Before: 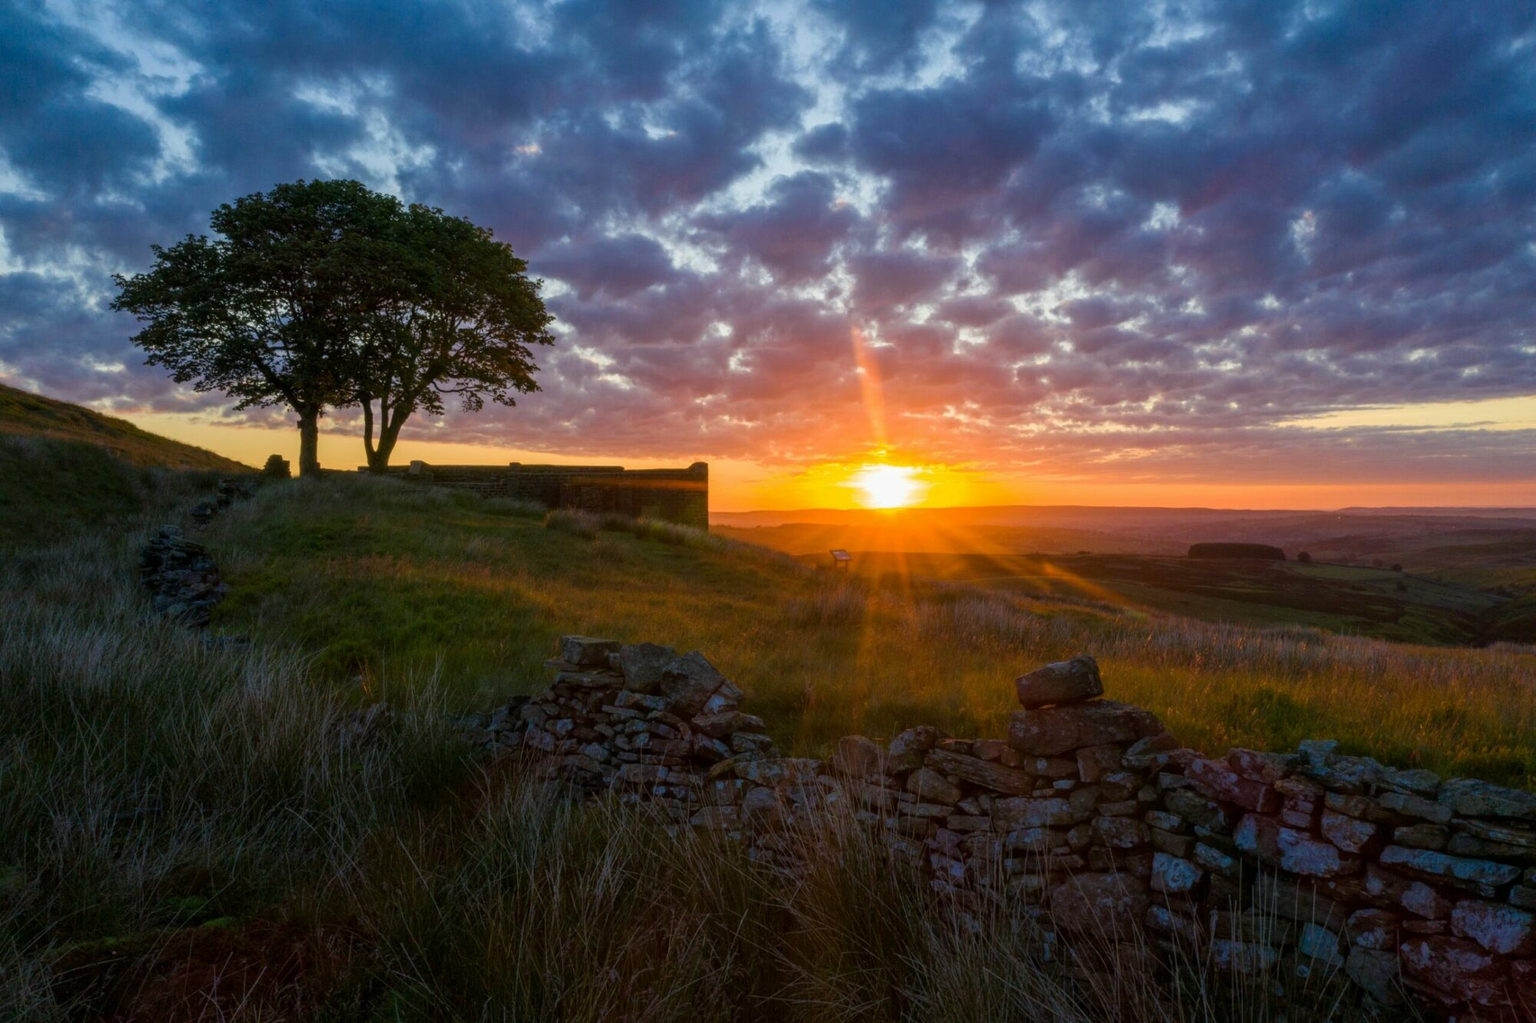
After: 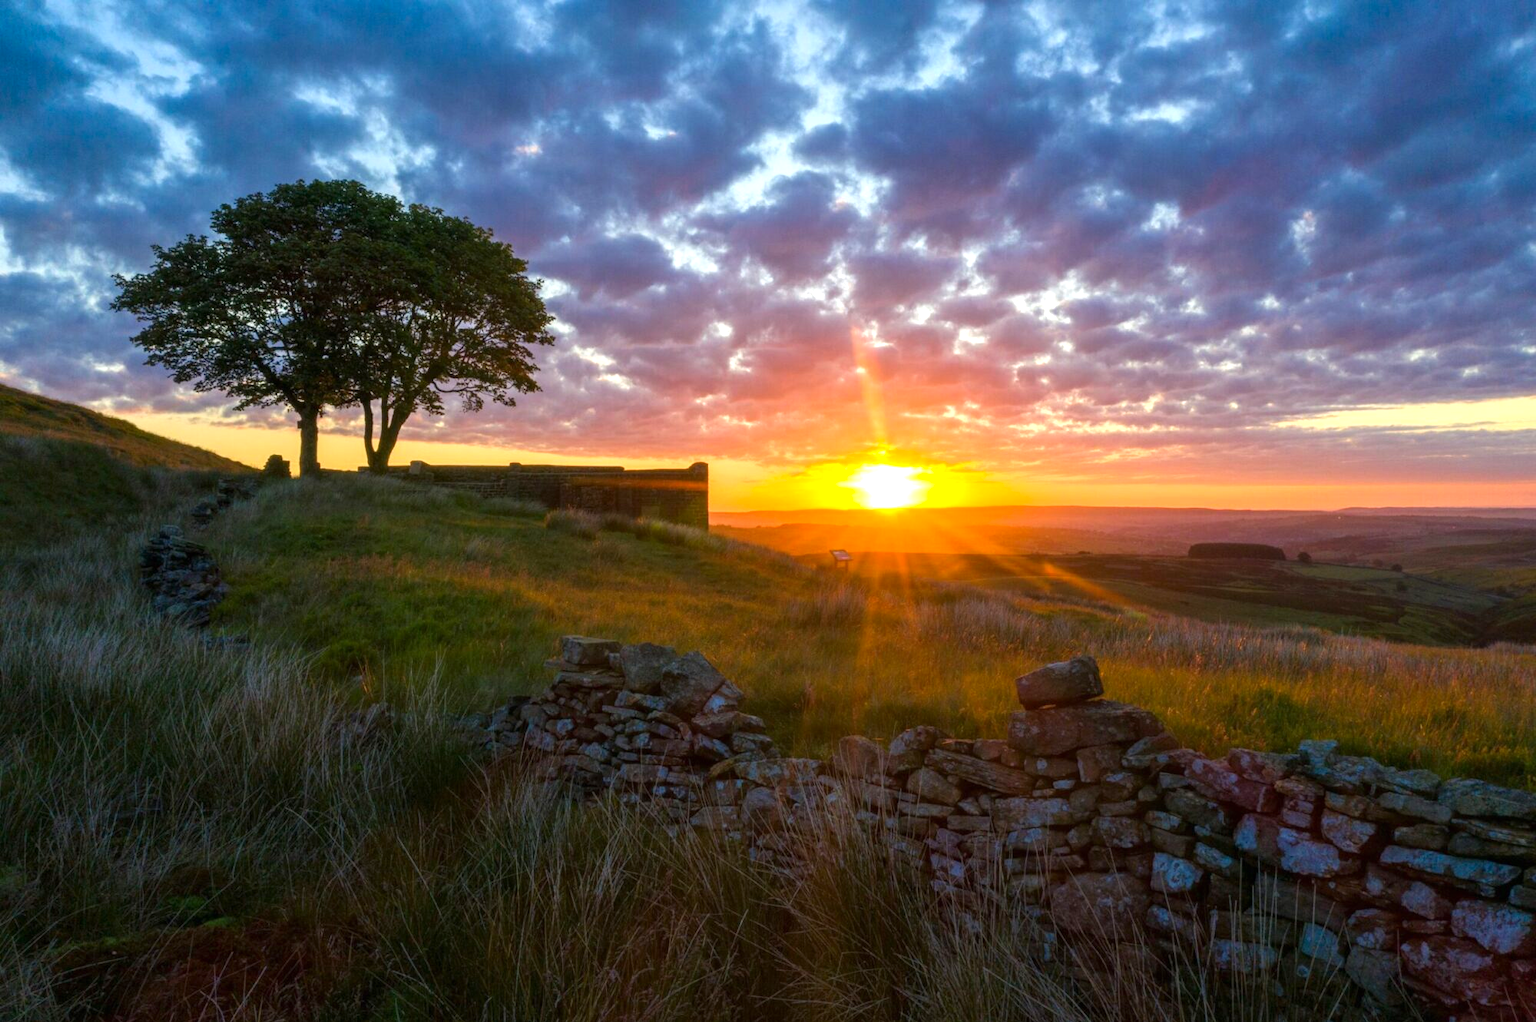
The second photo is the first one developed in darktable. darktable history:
exposure: black level correction 0, exposure 0.68 EV, compensate exposure bias true, compensate highlight preservation false
contrast brightness saturation: contrast 0.04, saturation 0.07
